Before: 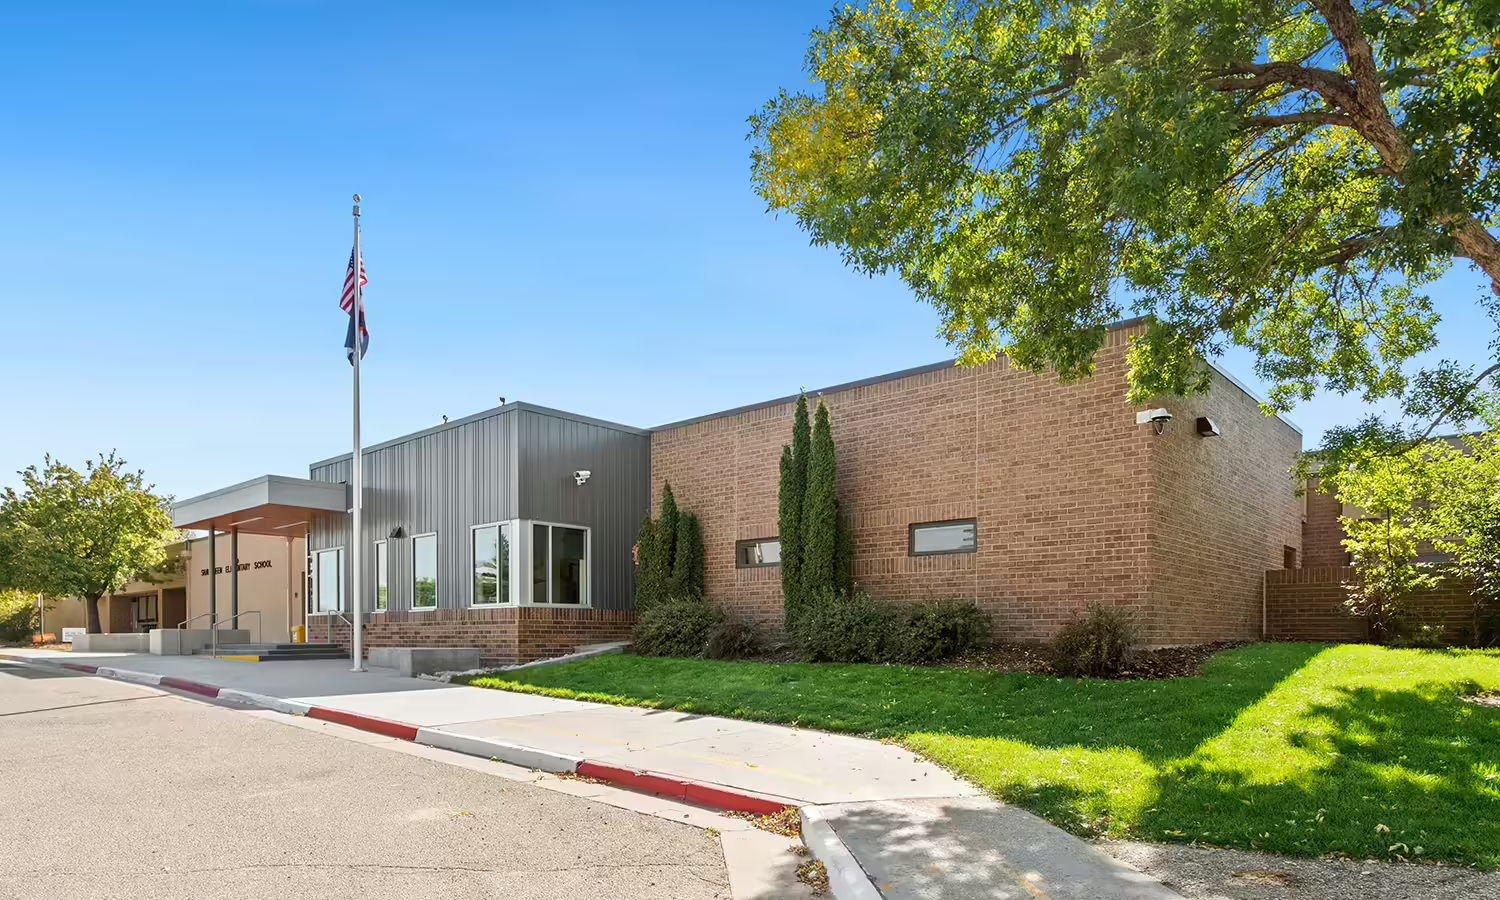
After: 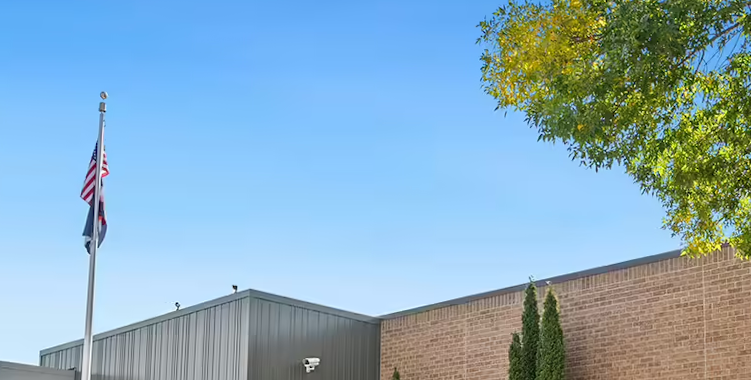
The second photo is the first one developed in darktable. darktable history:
rotate and perspective: rotation 0.215°, lens shift (vertical) -0.139, crop left 0.069, crop right 0.939, crop top 0.002, crop bottom 0.996
crop: left 15.306%, top 9.065%, right 30.789%, bottom 48.638%
